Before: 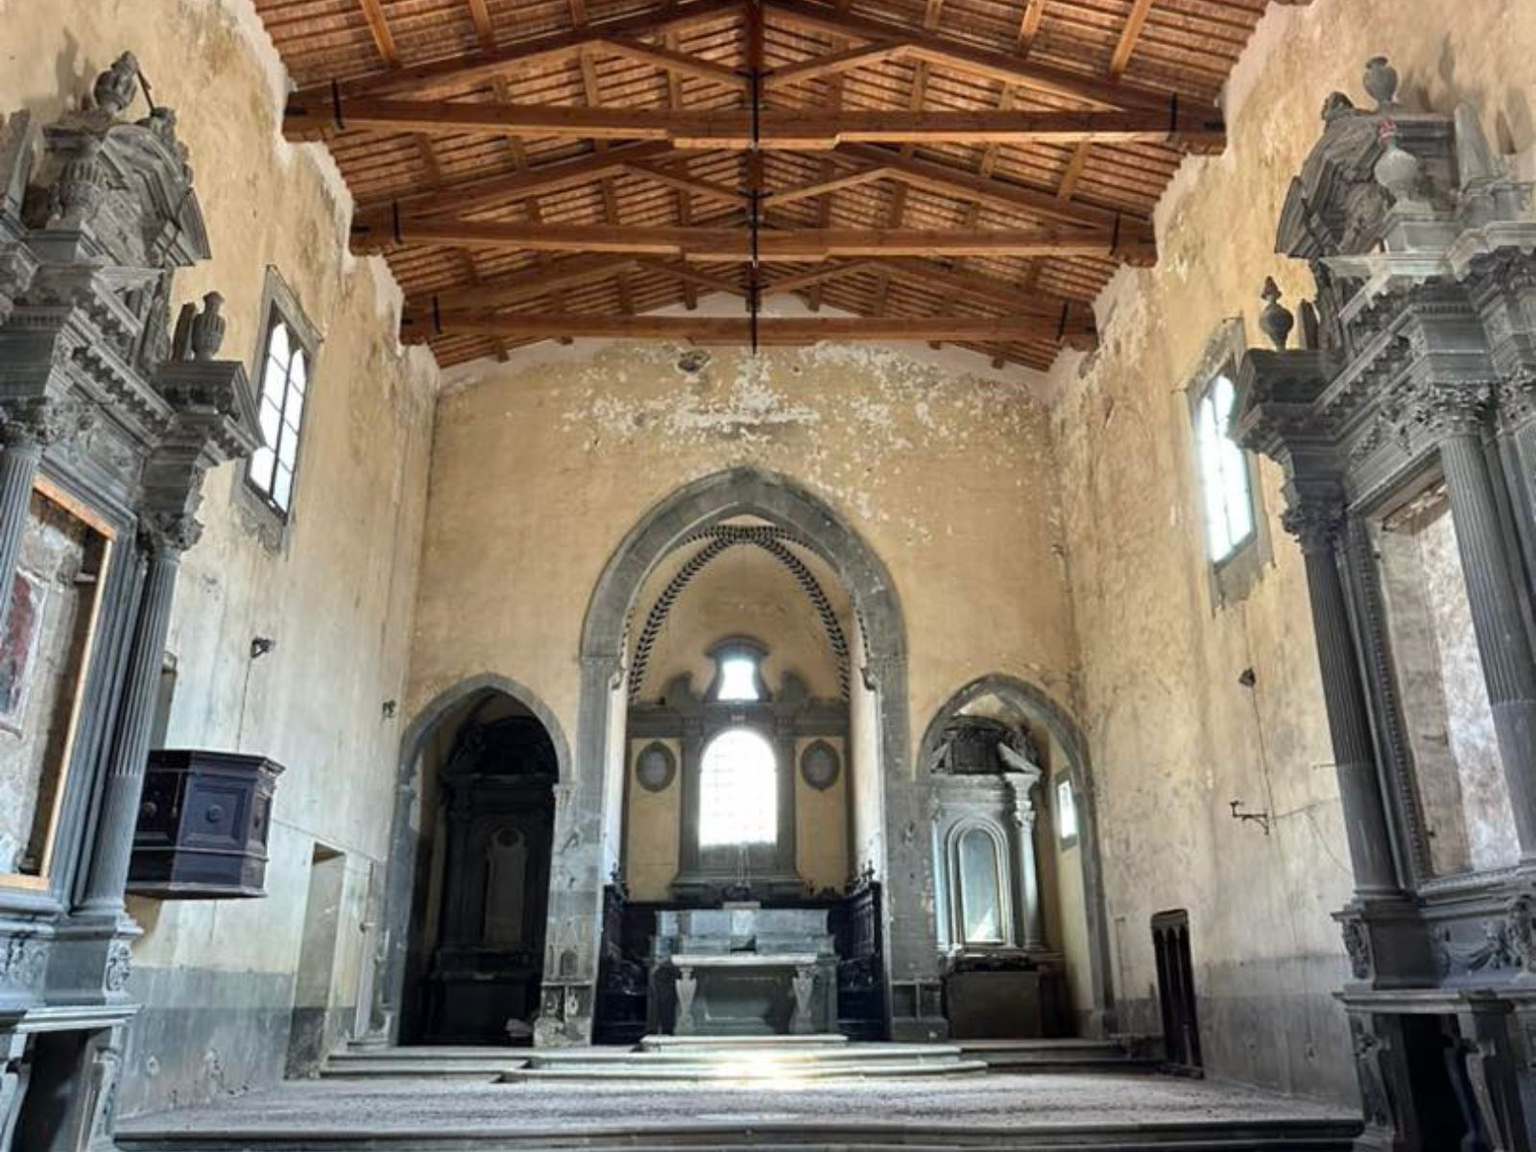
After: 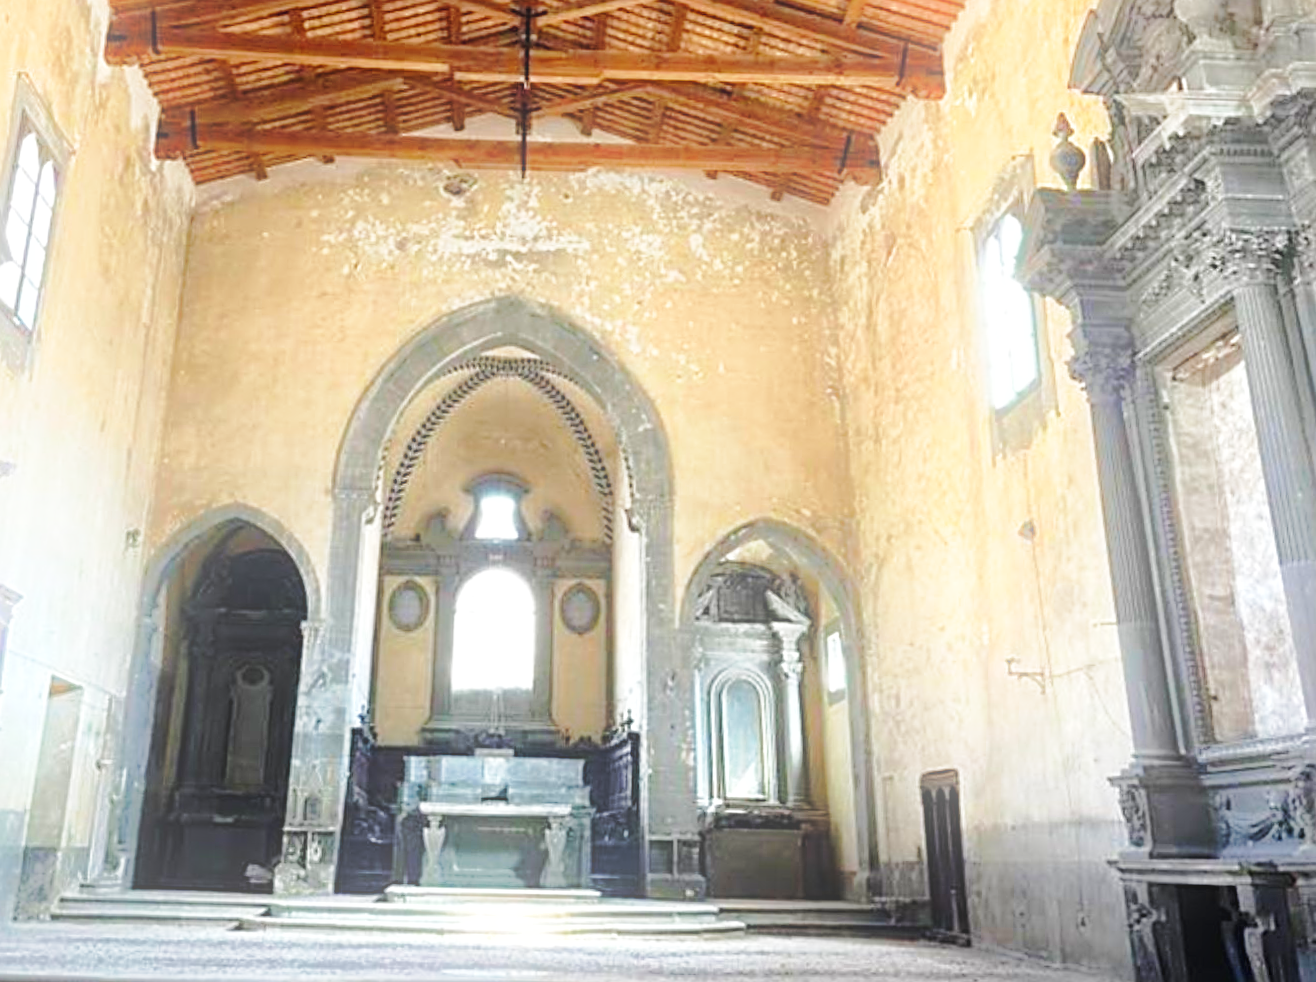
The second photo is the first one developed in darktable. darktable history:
rotate and perspective: rotation 1.57°, crop left 0.018, crop right 0.982, crop top 0.039, crop bottom 0.961
sharpen: radius 2.767
exposure: exposure 0.3 EV, compensate highlight preservation false
shadows and highlights: shadows 40, highlights -60
base curve: curves: ch0 [(0, 0) (0.028, 0.03) (0.121, 0.232) (0.46, 0.748) (0.859, 0.968) (1, 1)], preserve colors none
crop: left 16.315%, top 14.246%
bloom: threshold 82.5%, strength 16.25%
